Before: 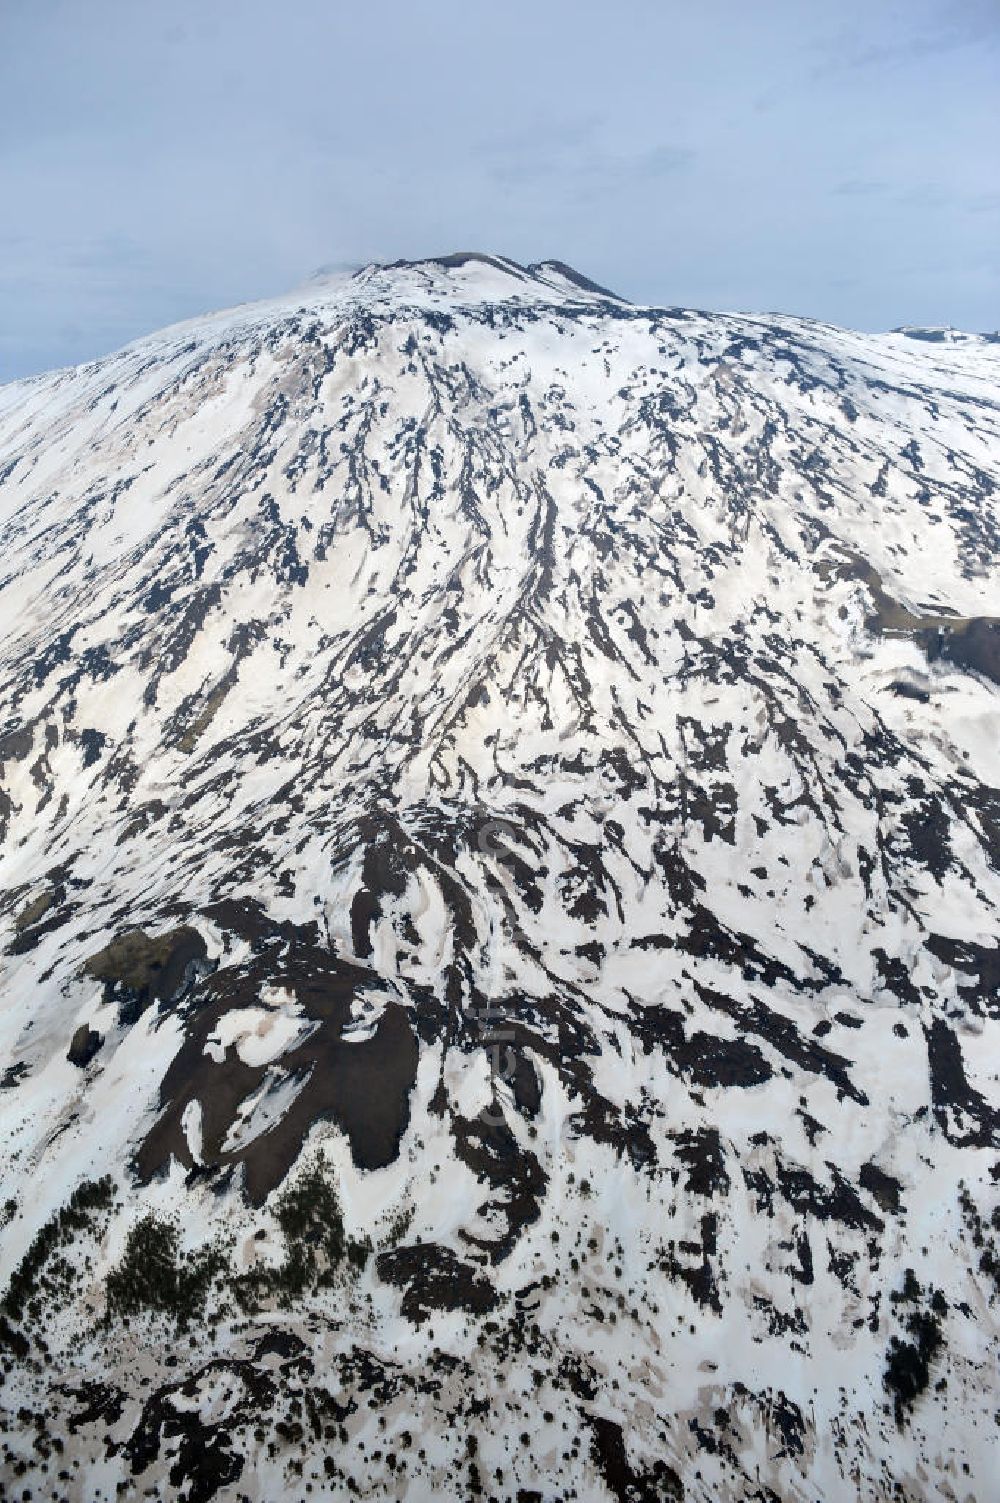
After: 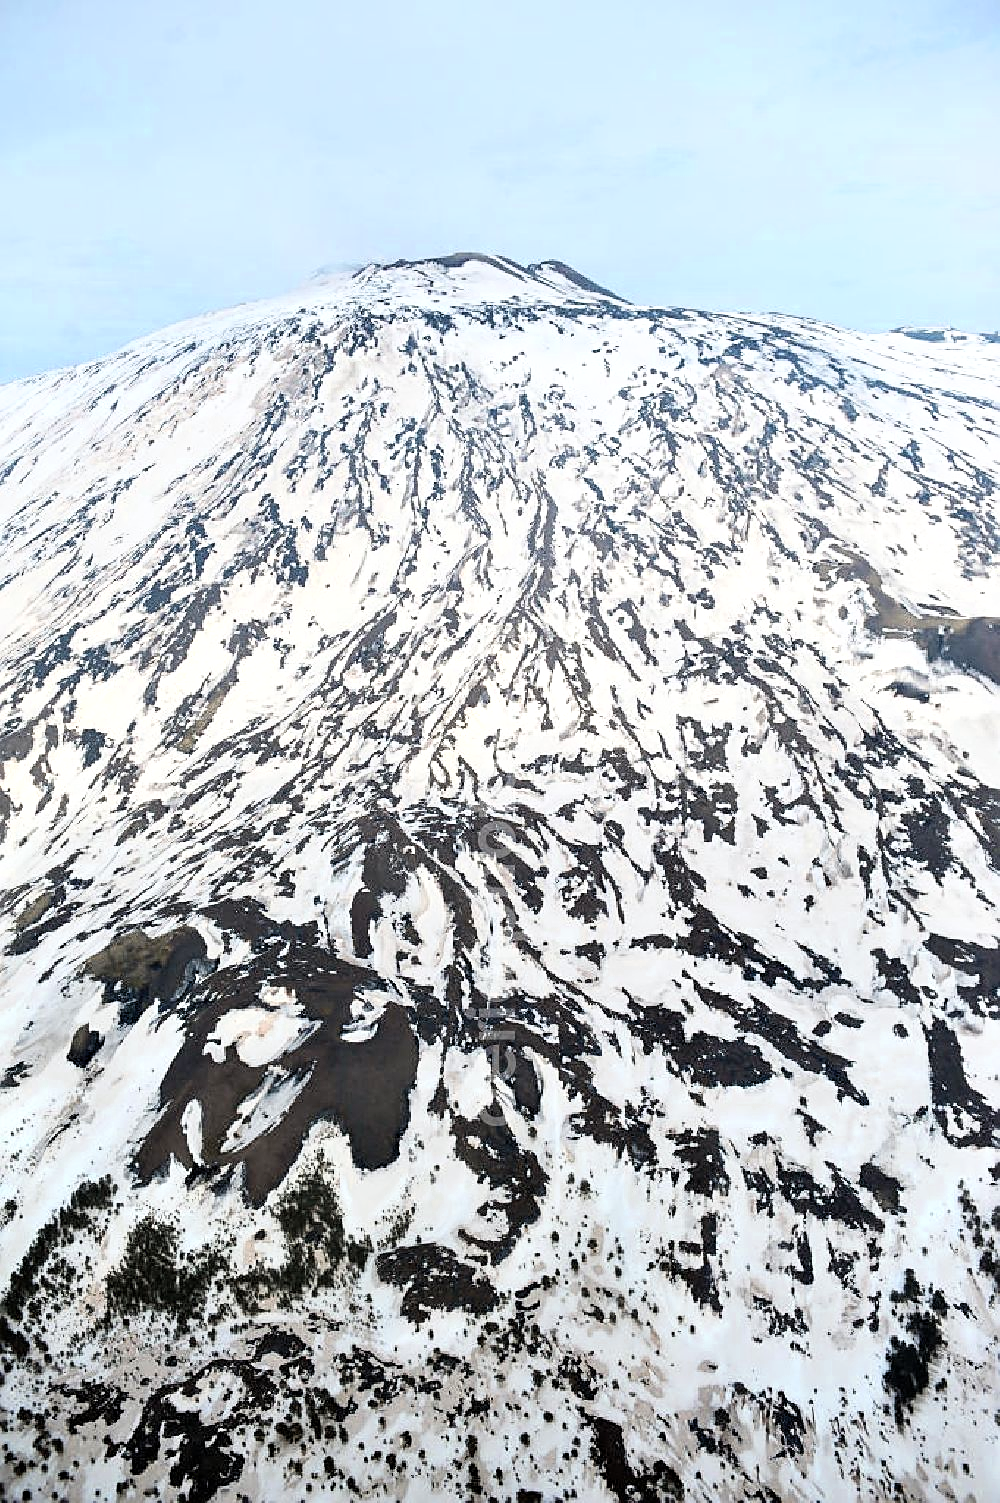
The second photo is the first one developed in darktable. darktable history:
color zones: curves: ch0 [(0.018, 0.548) (0.197, 0.654) (0.425, 0.447) (0.605, 0.658) (0.732, 0.579)]; ch1 [(0.105, 0.531) (0.224, 0.531) (0.386, 0.39) (0.618, 0.456) (0.732, 0.456) (0.956, 0.421)]; ch2 [(0.039, 0.583) (0.215, 0.465) (0.399, 0.544) (0.465, 0.548) (0.614, 0.447) (0.724, 0.43) (0.882, 0.623) (0.956, 0.632)]
exposure: exposure 0.74 EV, compensate highlight preservation false
sharpen: on, module defaults
filmic rgb: black relative exposure -11.35 EV, white relative exposure 3.22 EV, hardness 6.76, color science v6 (2022)
